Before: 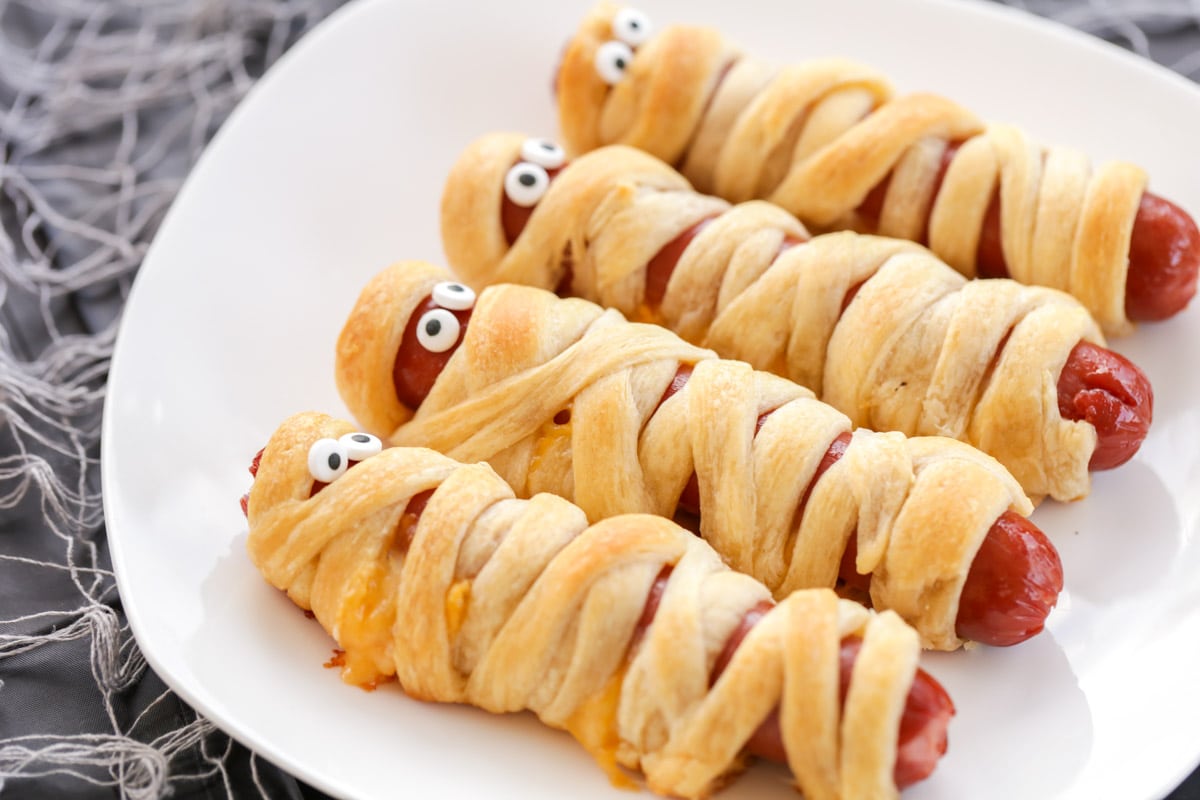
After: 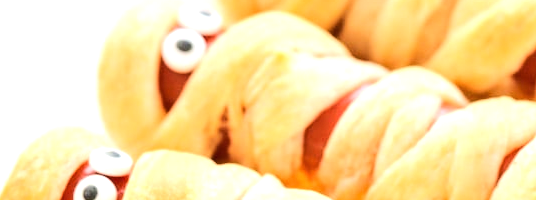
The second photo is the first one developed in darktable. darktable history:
rgb curve: curves: ch0 [(0, 0) (0.284, 0.292) (0.505, 0.644) (1, 1)]; ch1 [(0, 0) (0.284, 0.292) (0.505, 0.644) (1, 1)]; ch2 [(0, 0) (0.284, 0.292) (0.505, 0.644) (1, 1)], compensate middle gray true
exposure: black level correction 0, exposure 0.7 EV, compensate exposure bias true, compensate highlight preservation false
crop: left 28.64%, top 16.832%, right 26.637%, bottom 58.055%
